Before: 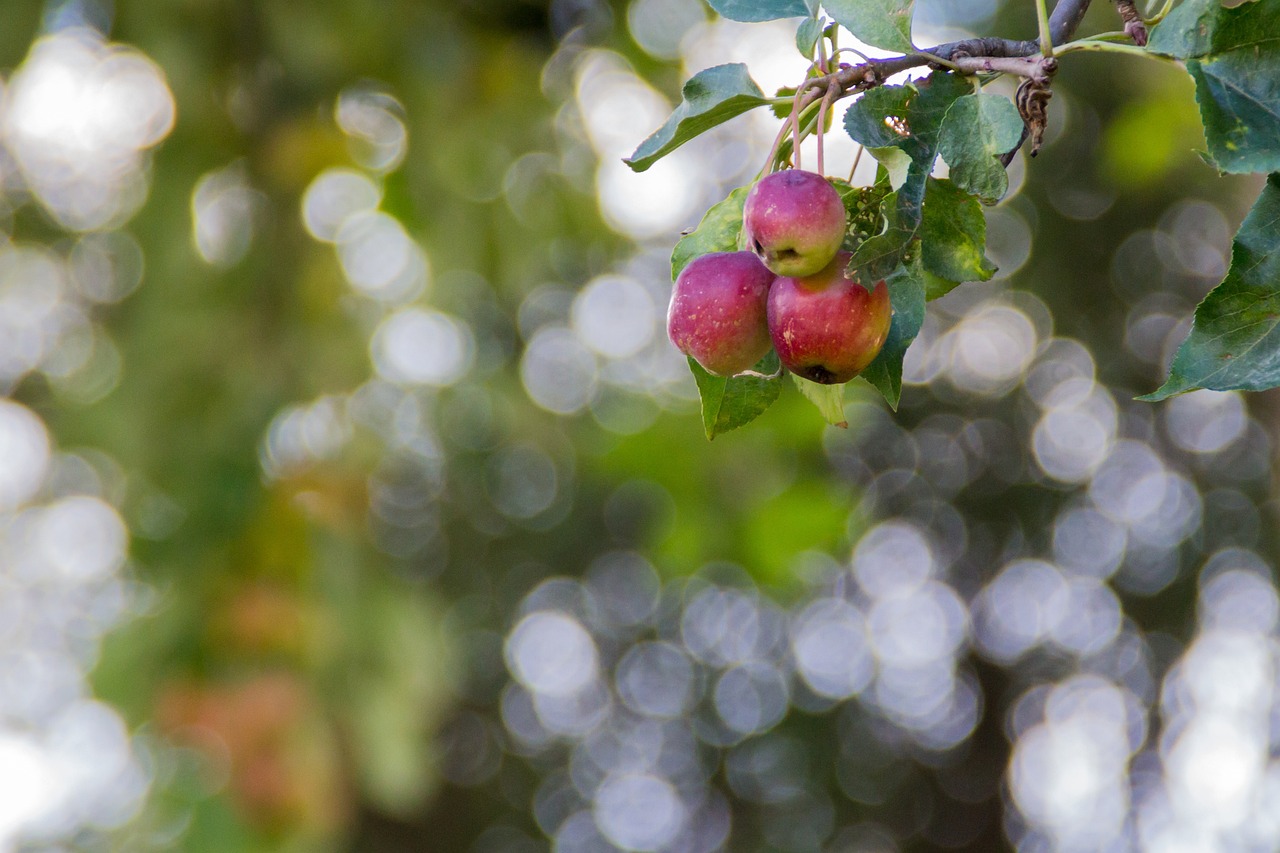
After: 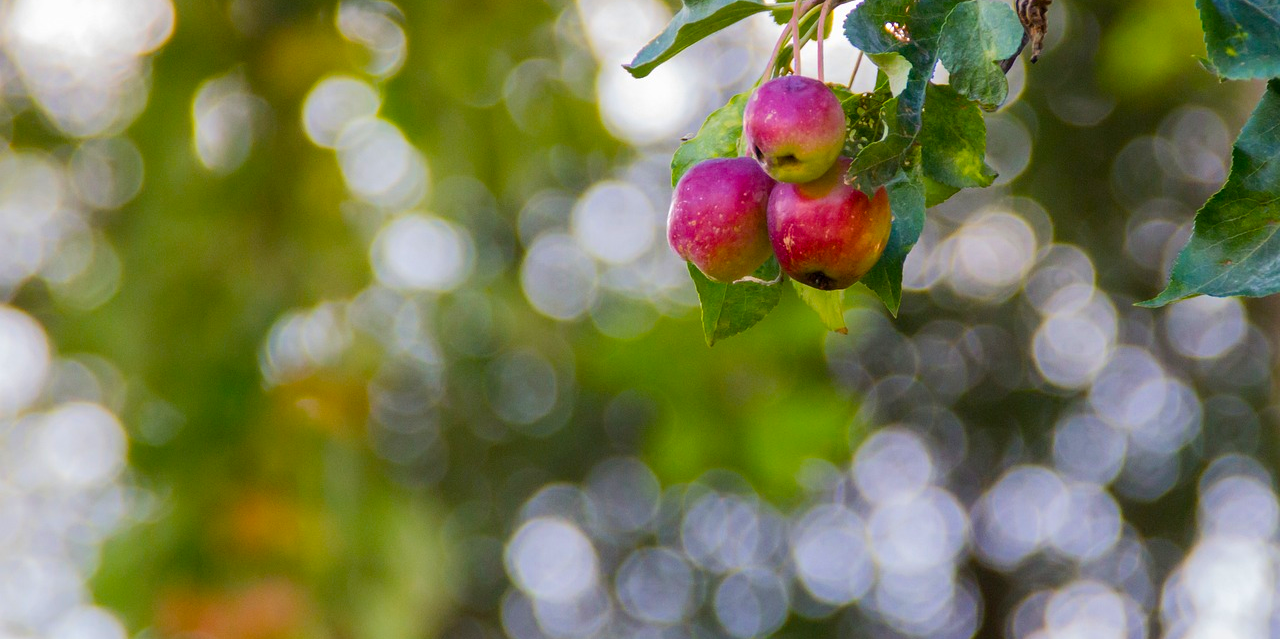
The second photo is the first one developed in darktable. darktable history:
color balance rgb: perceptual saturation grading › global saturation 25%, global vibrance 20%
crop: top 11.038%, bottom 13.962%
